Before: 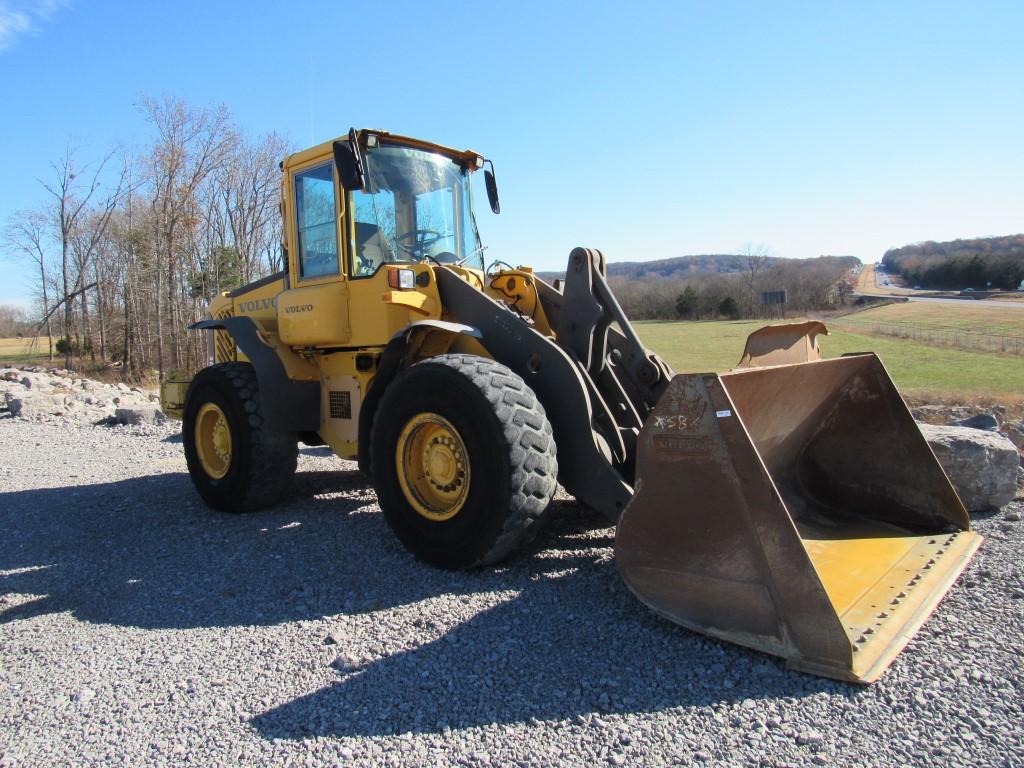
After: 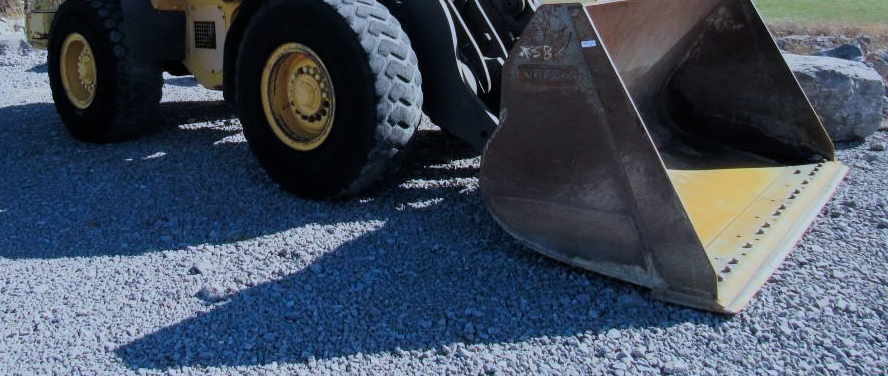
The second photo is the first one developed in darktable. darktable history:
color calibration: illuminant custom, x 0.387, y 0.387, temperature 3844.76 K
filmic rgb: black relative exposure -7.84 EV, white relative exposure 4.29 EV, hardness 3.87, iterations of high-quality reconstruction 0
crop and rotate: left 13.277%, top 48.217%, bottom 2.777%
